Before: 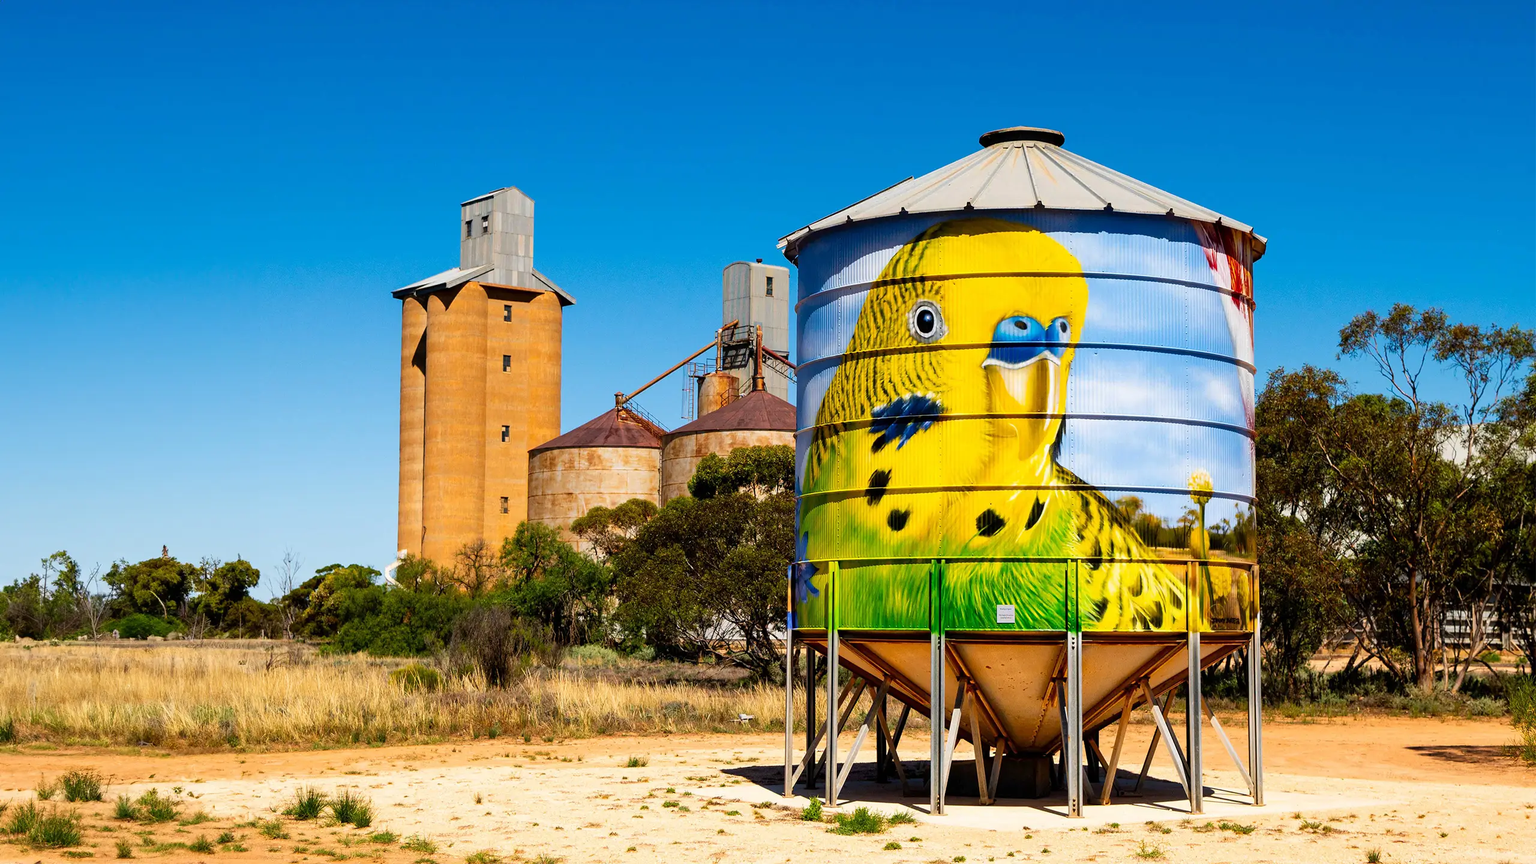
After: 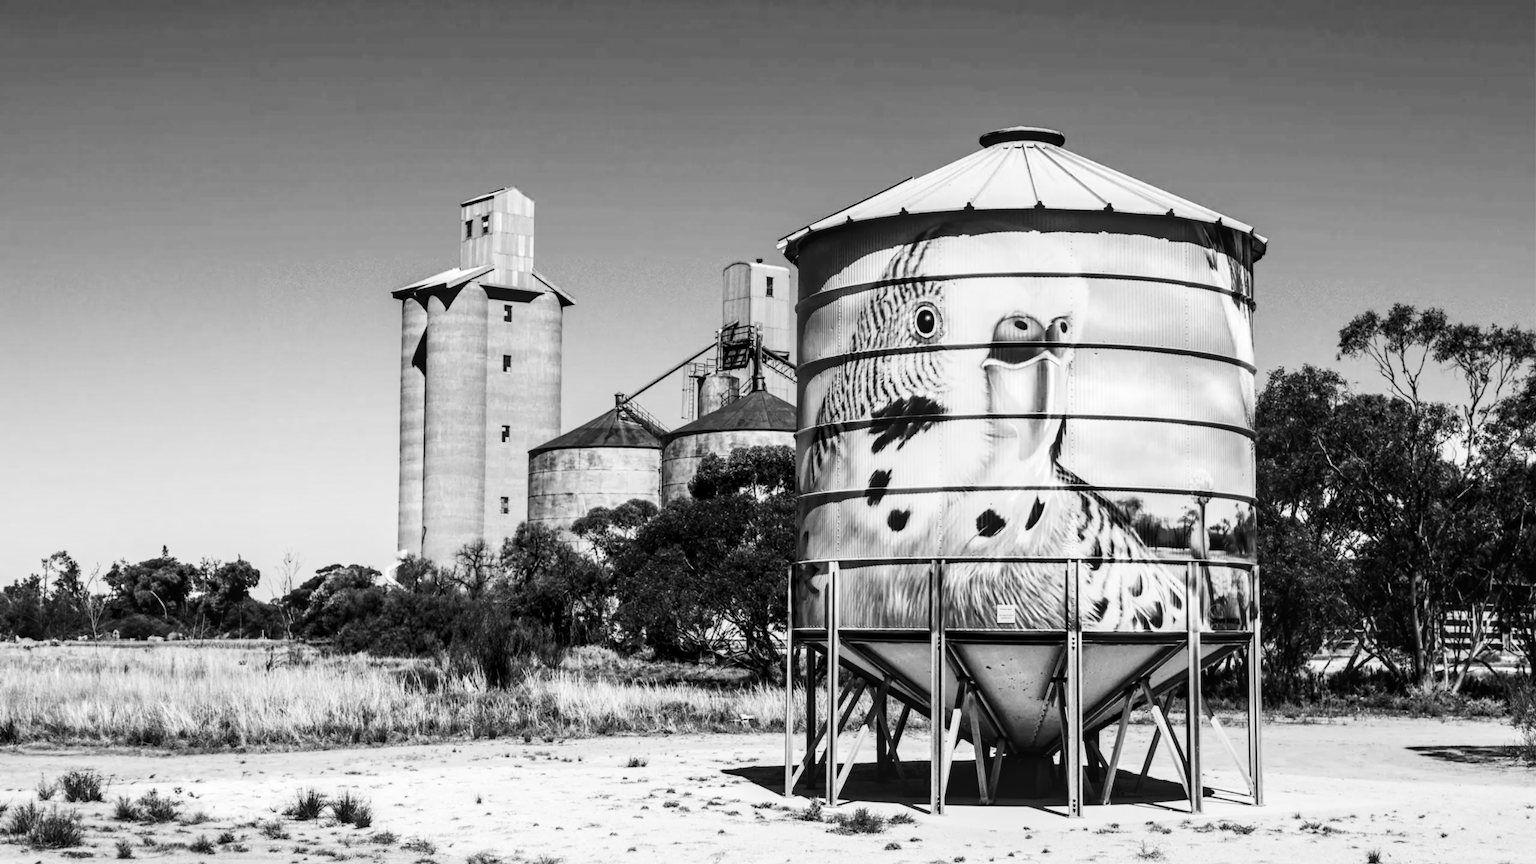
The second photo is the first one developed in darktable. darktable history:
lowpass: radius 0.76, contrast 1.56, saturation 0, unbound 0
color balance rgb: perceptual saturation grading › global saturation 20%, perceptual saturation grading › highlights -25%, perceptual saturation grading › shadows 25%
contrast brightness saturation: contrast 0.1, saturation -0.36
local contrast: detail 130%
